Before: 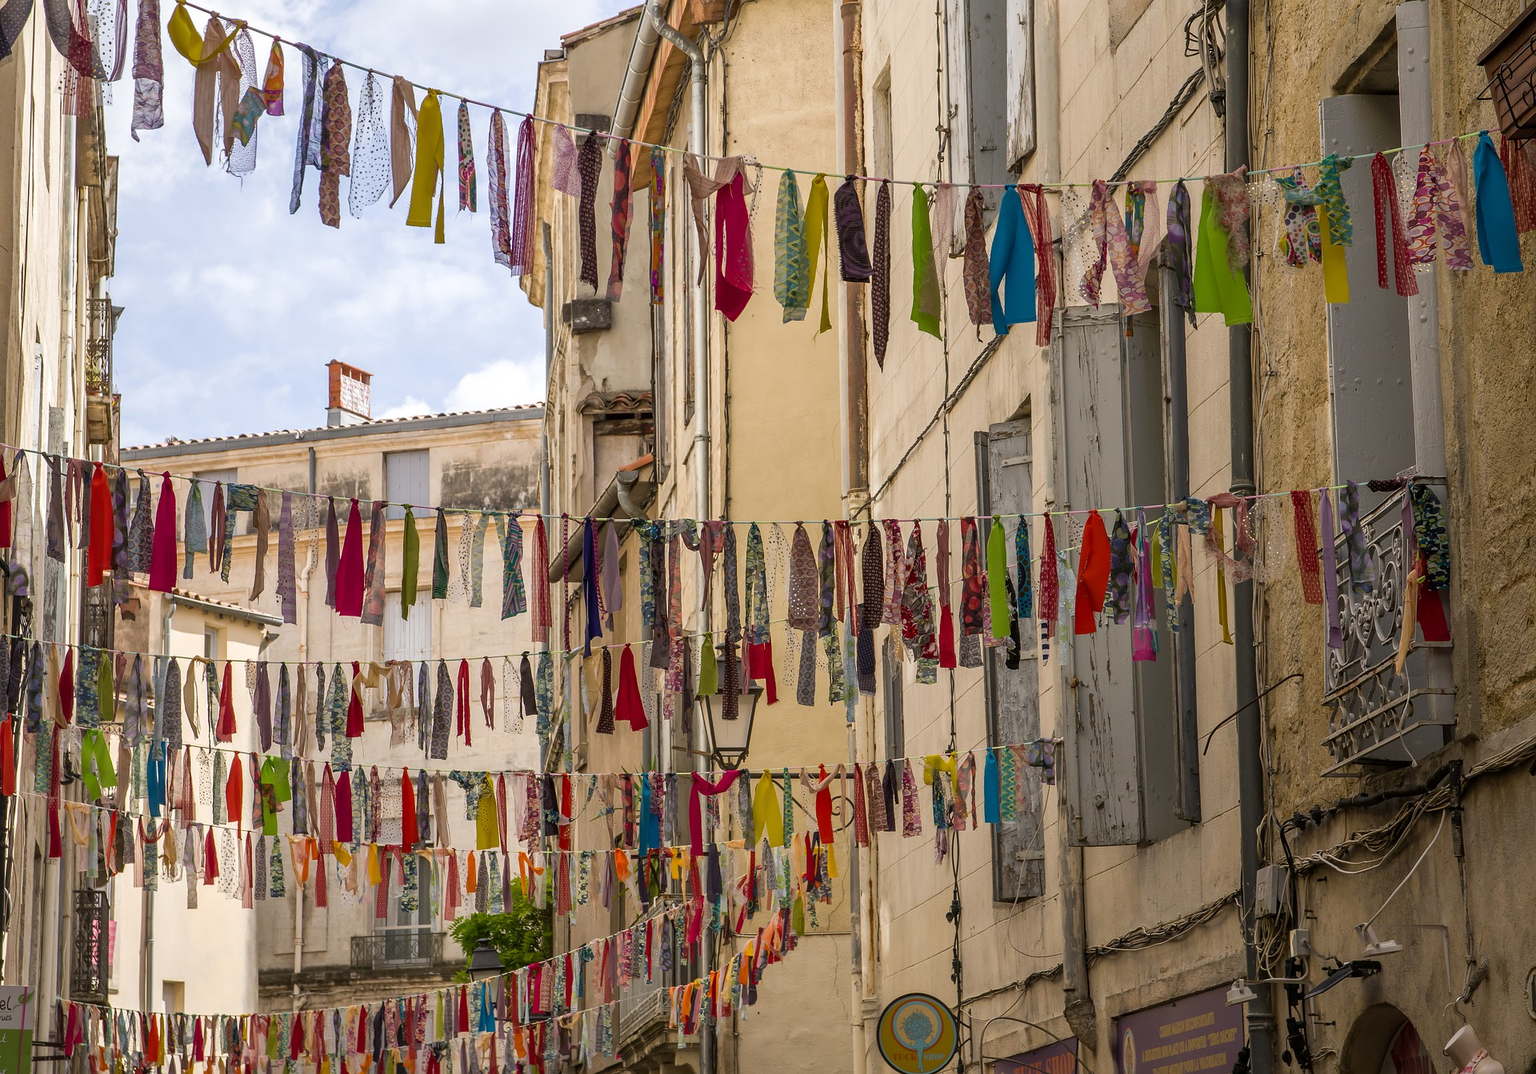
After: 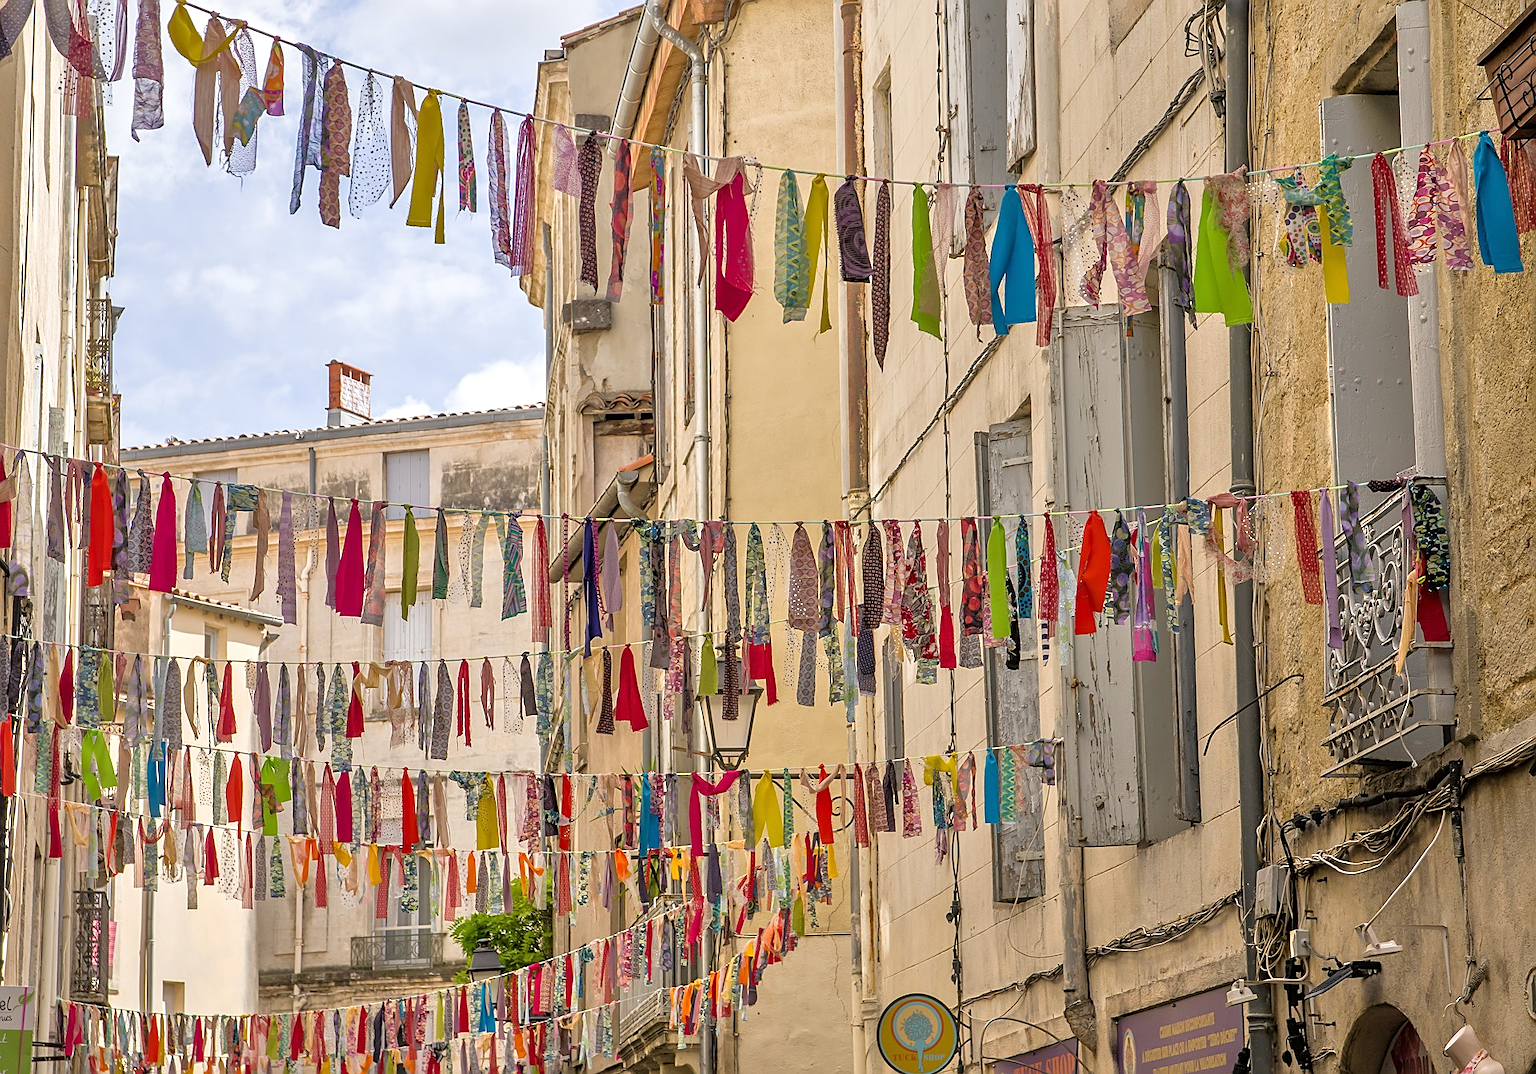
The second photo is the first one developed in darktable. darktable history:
sharpen: on, module defaults
tone equalizer: -7 EV 0.15 EV, -6 EV 0.6 EV, -5 EV 1.15 EV, -4 EV 1.33 EV, -3 EV 1.15 EV, -2 EV 0.6 EV, -1 EV 0.15 EV, mask exposure compensation -0.5 EV
